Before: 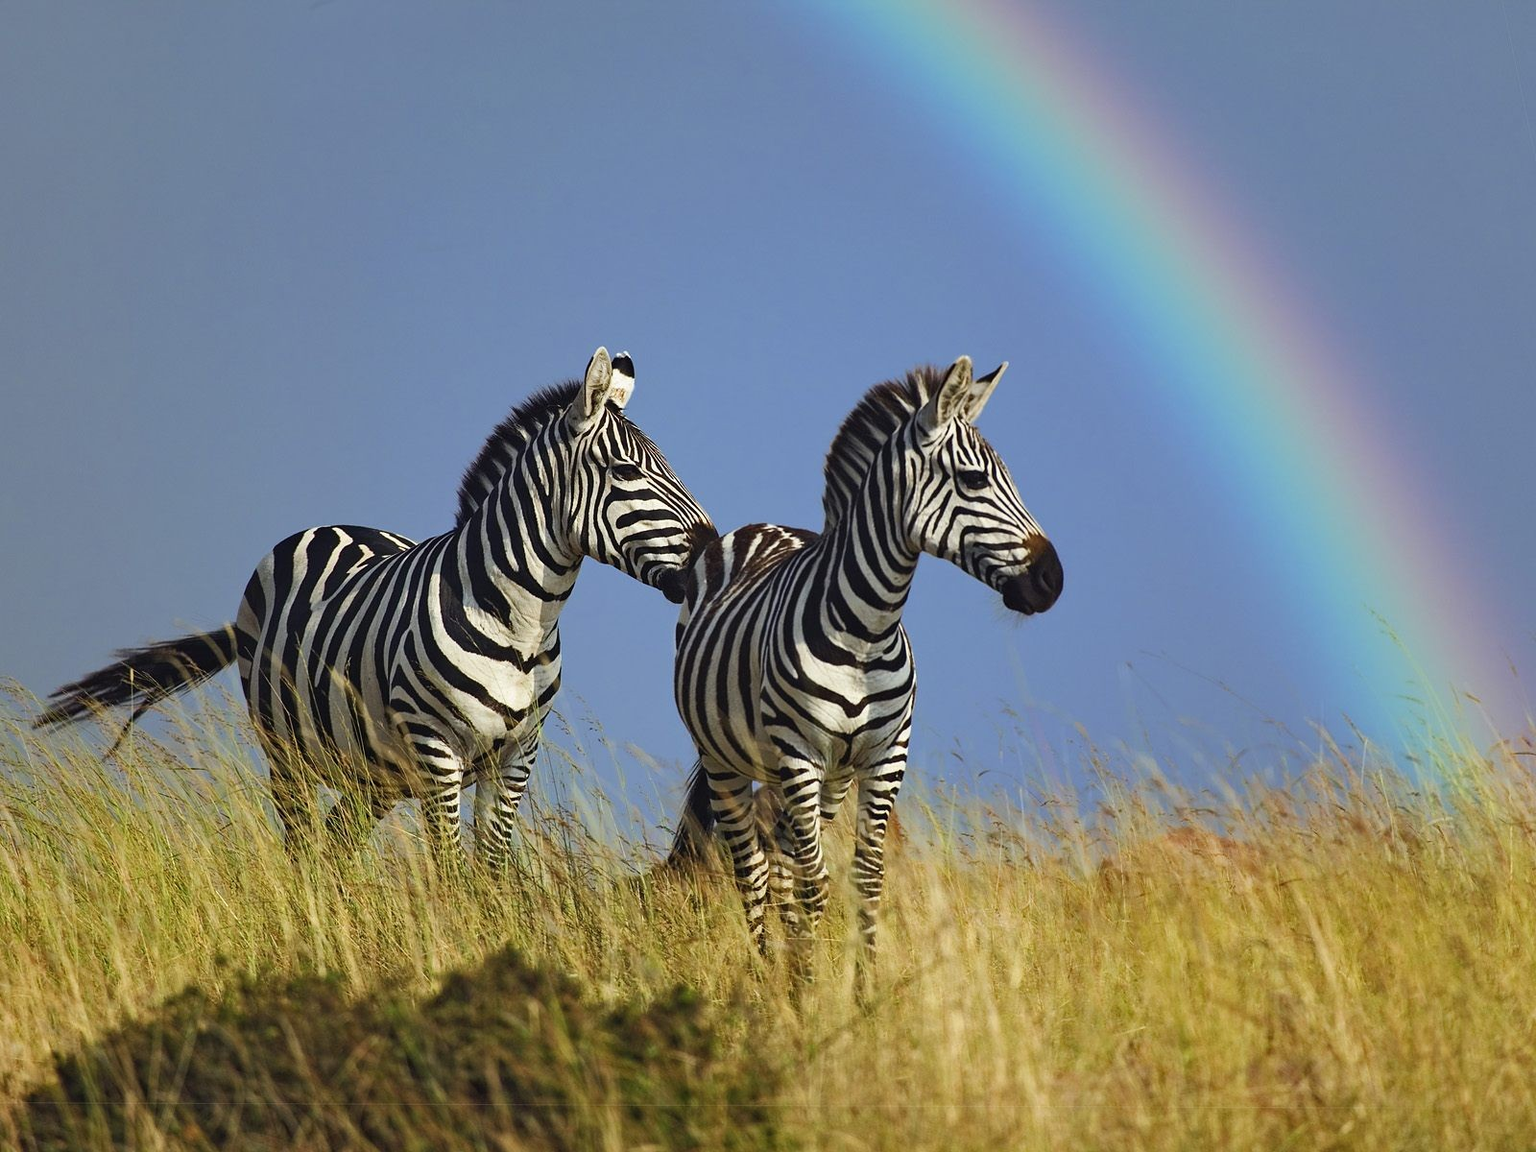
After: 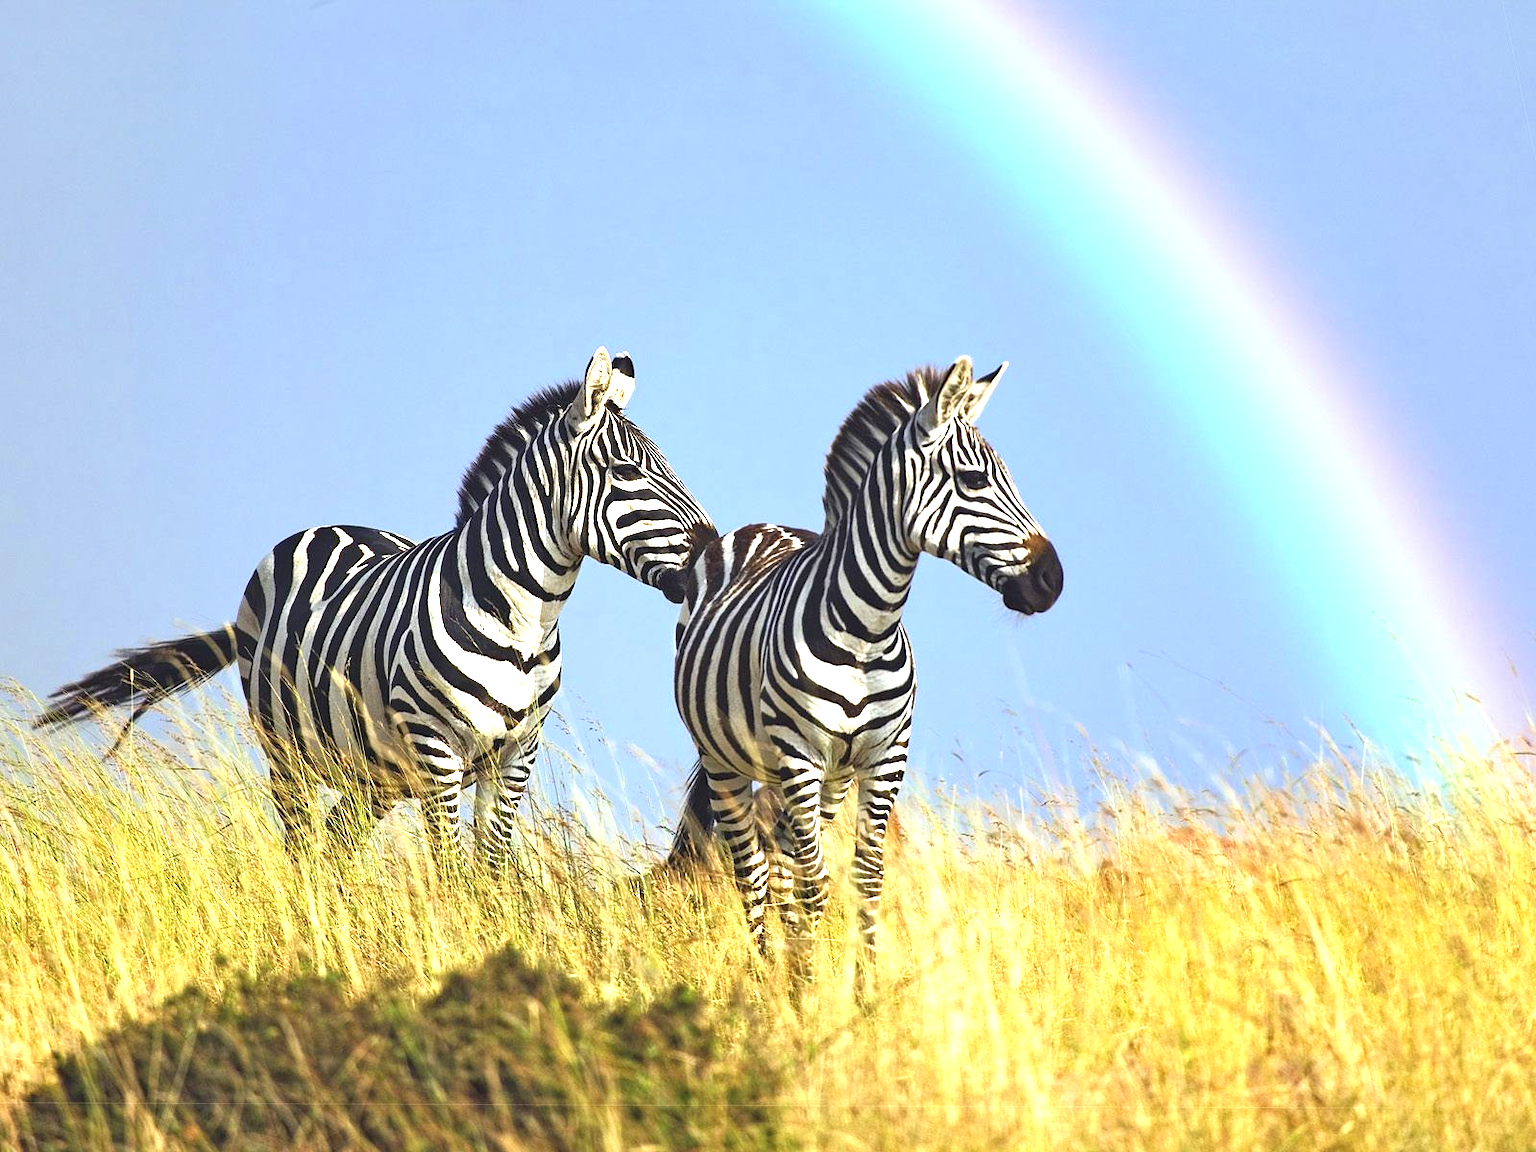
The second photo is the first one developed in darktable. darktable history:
exposure: black level correction 0, exposure 1.465 EV, compensate highlight preservation false
